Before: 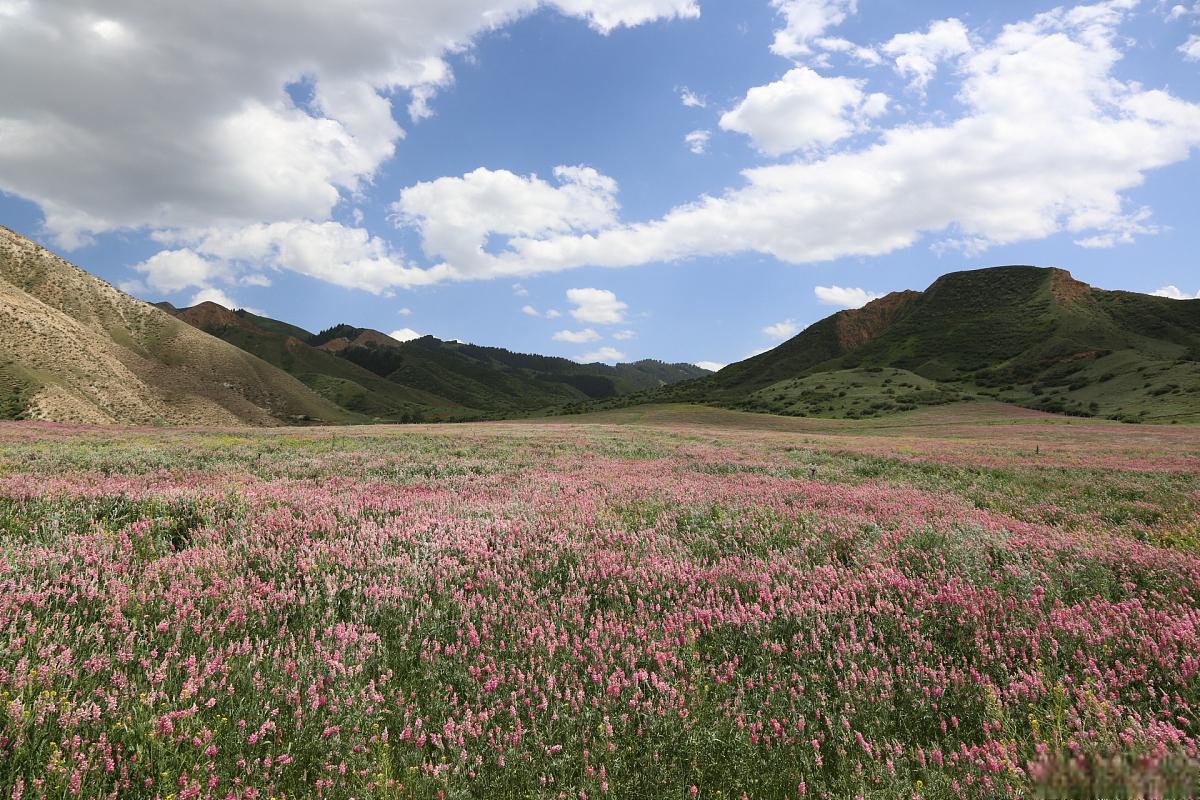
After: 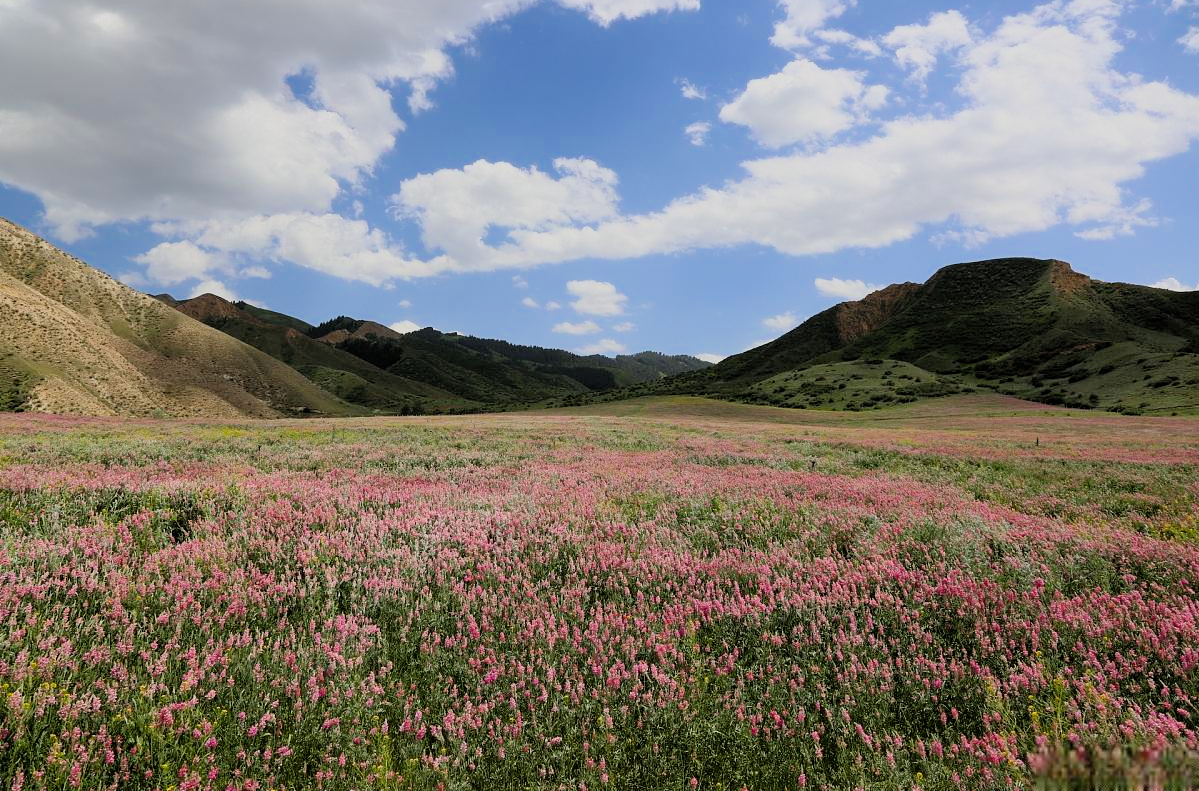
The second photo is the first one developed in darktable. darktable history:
filmic rgb: black relative exposure -7.6 EV, white relative exposure 4.64 EV, threshold 3 EV, target black luminance 0%, hardness 3.55, latitude 50.51%, contrast 1.033, highlights saturation mix 10%, shadows ↔ highlights balance -0.198%, color science v4 (2020), enable highlight reconstruction true
crop: top 1.049%, right 0.001%
